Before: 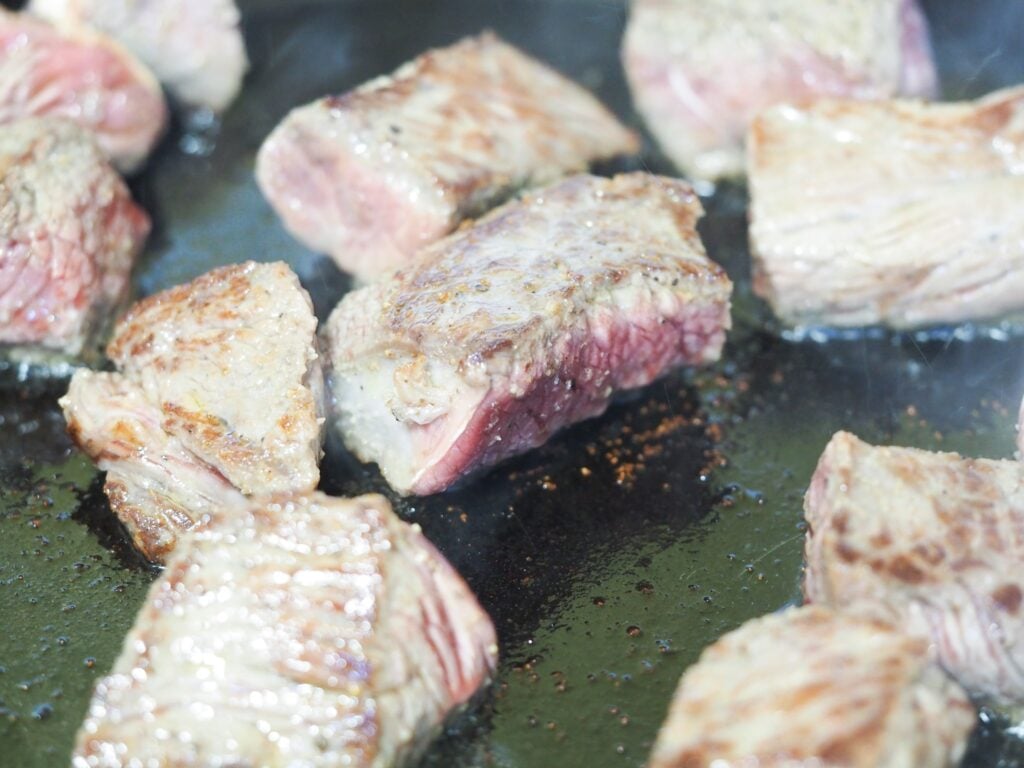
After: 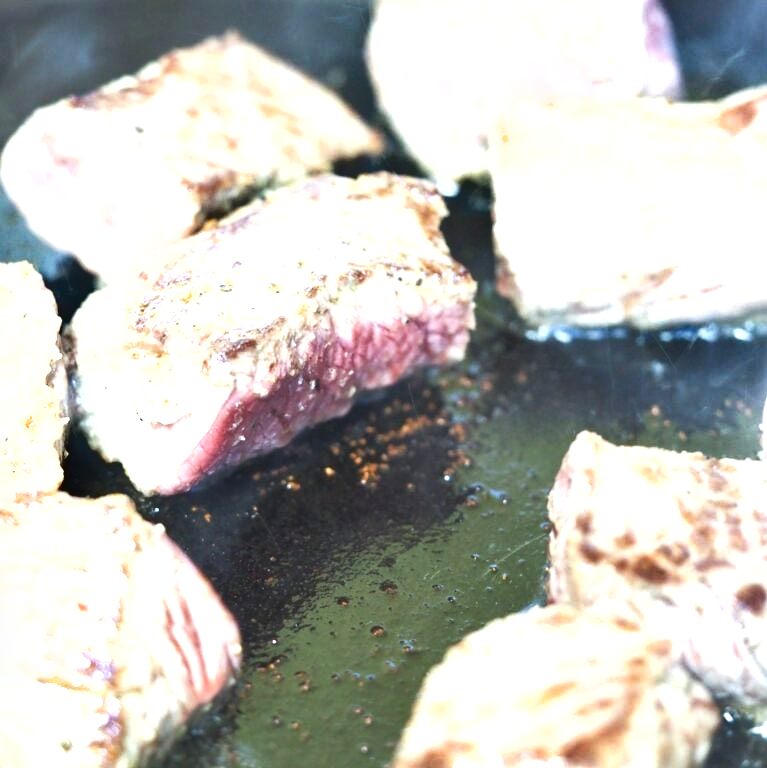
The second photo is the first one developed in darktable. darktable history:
crop and rotate: left 25.042%
shadows and highlights: shadows 32.42, highlights -46.23, compress 49.99%, soften with gaussian
exposure: black level correction 0, exposure 1.001 EV, compensate highlight preservation false
